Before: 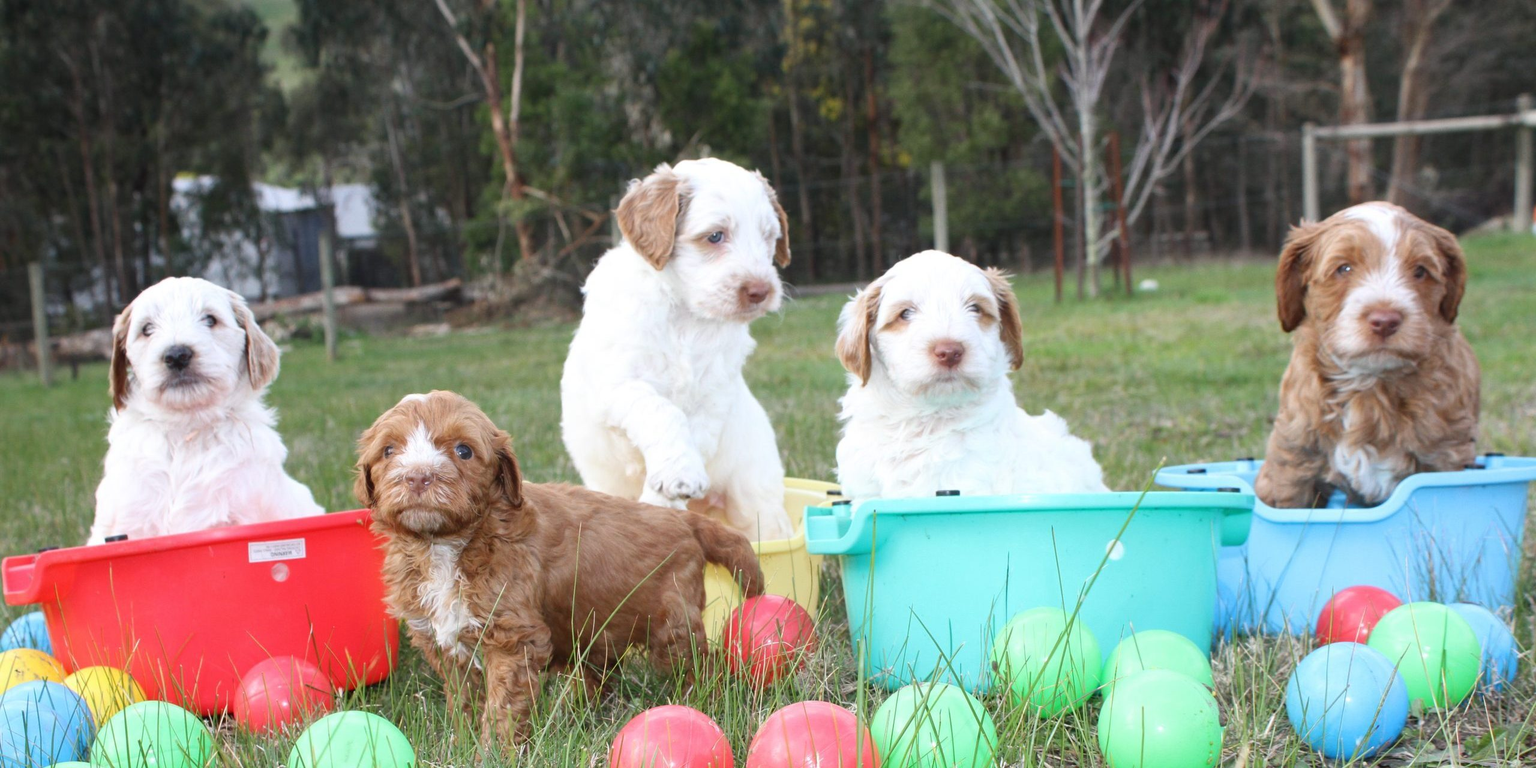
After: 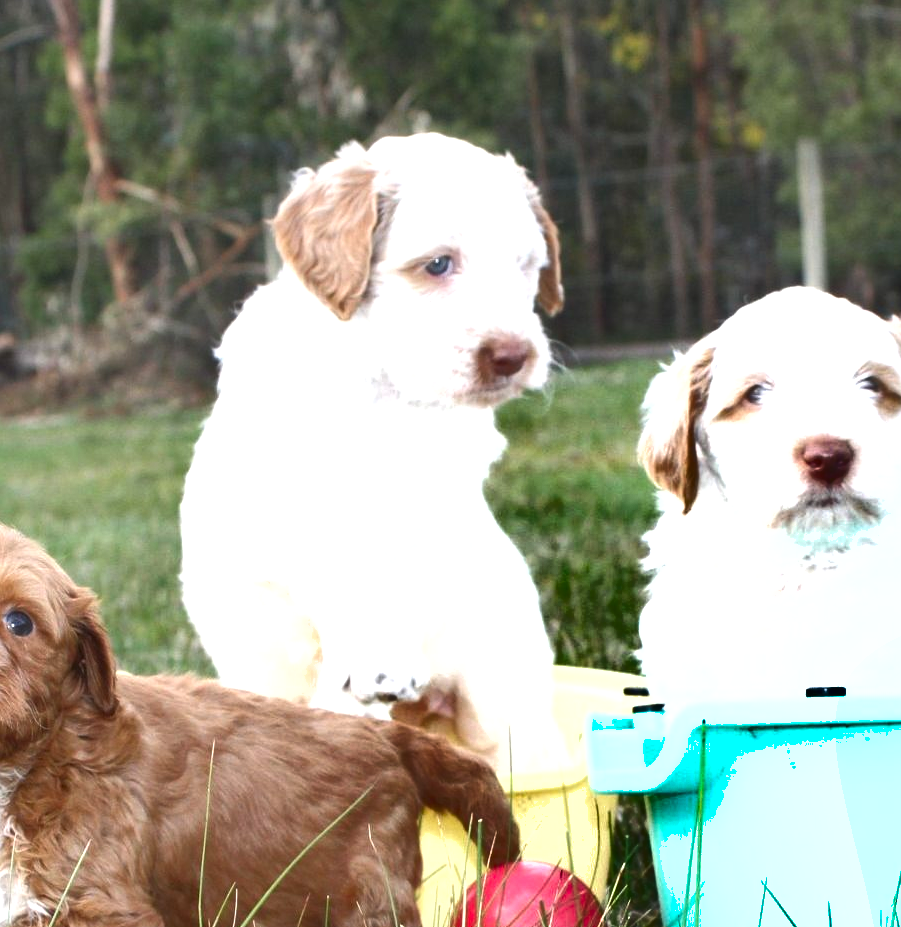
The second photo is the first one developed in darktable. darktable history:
crop and rotate: left 29.476%, top 10.214%, right 35.32%, bottom 17.333%
exposure: exposure 0.6 EV, compensate highlight preservation false
shadows and highlights: radius 171.16, shadows 27, white point adjustment 3.13, highlights -67.95, soften with gaussian
